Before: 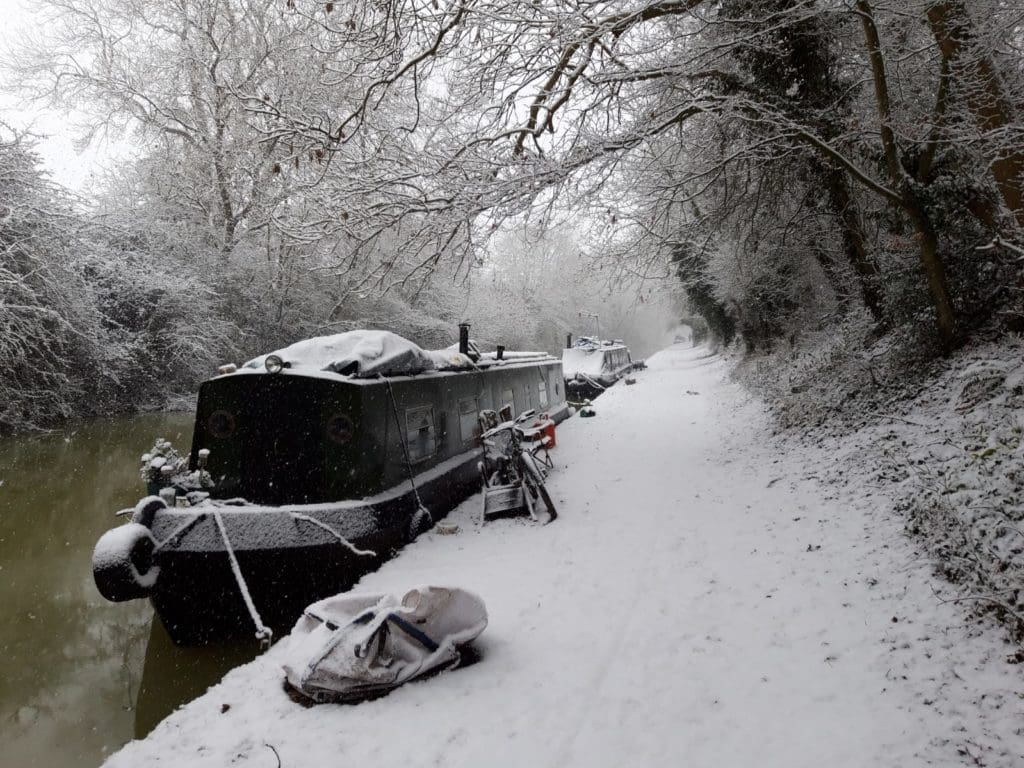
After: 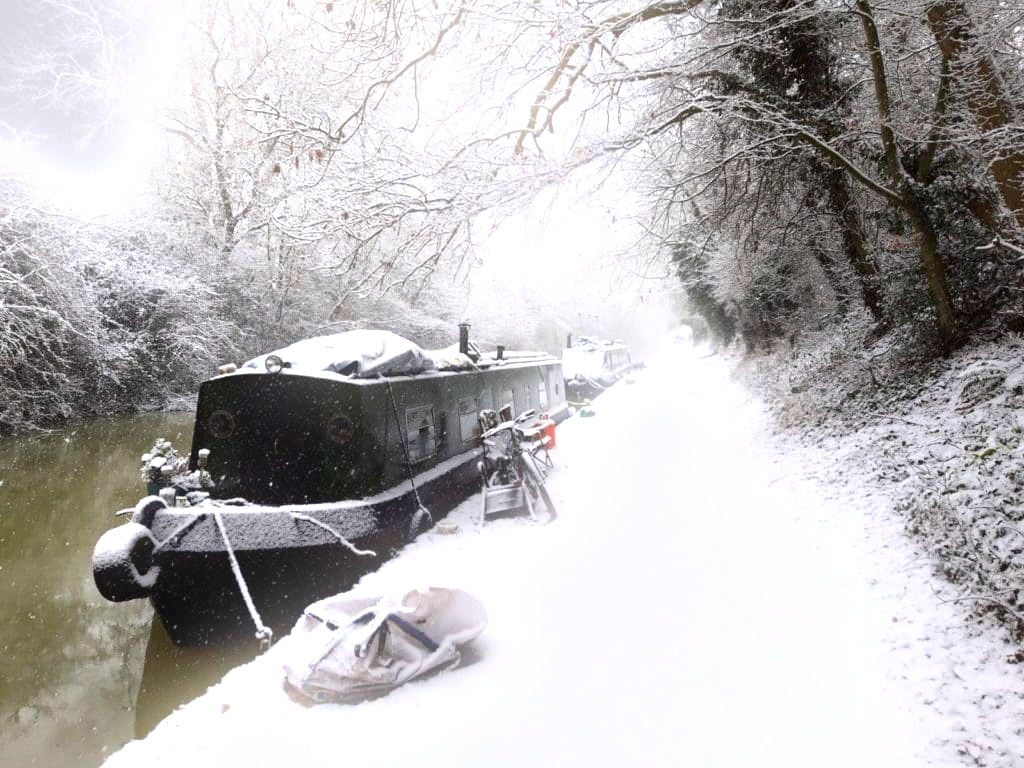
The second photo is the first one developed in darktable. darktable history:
white balance: red 1.004, blue 1.024
bloom: size 9%, threshold 100%, strength 7%
exposure: black level correction 0, exposure 1.2 EV, compensate highlight preservation false
